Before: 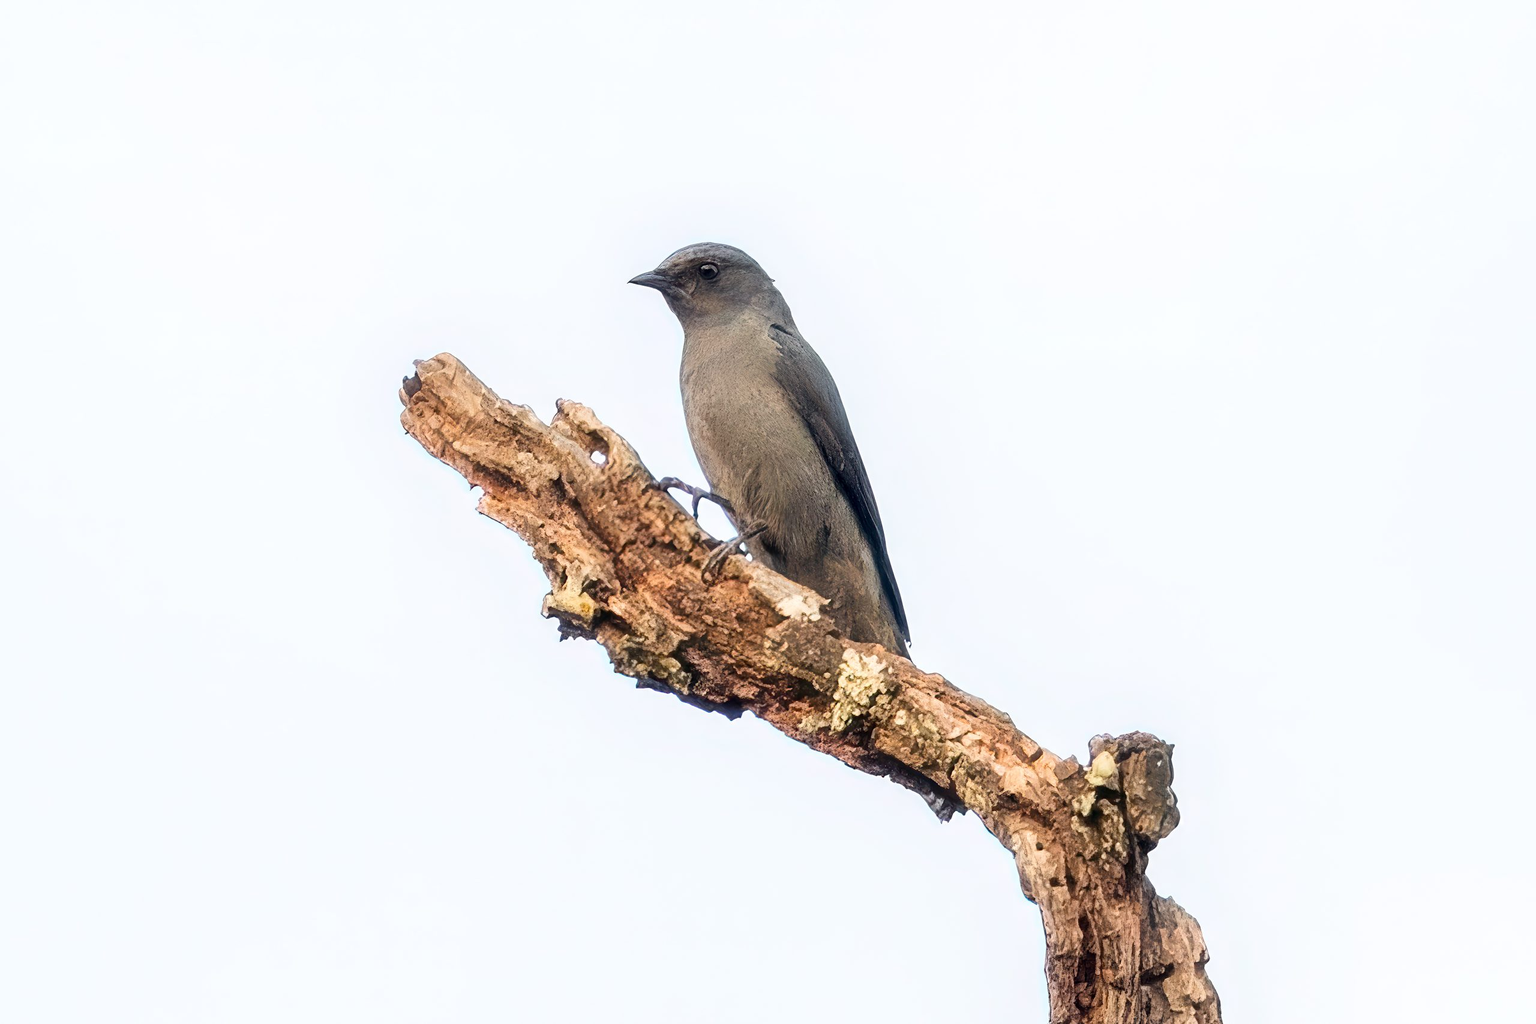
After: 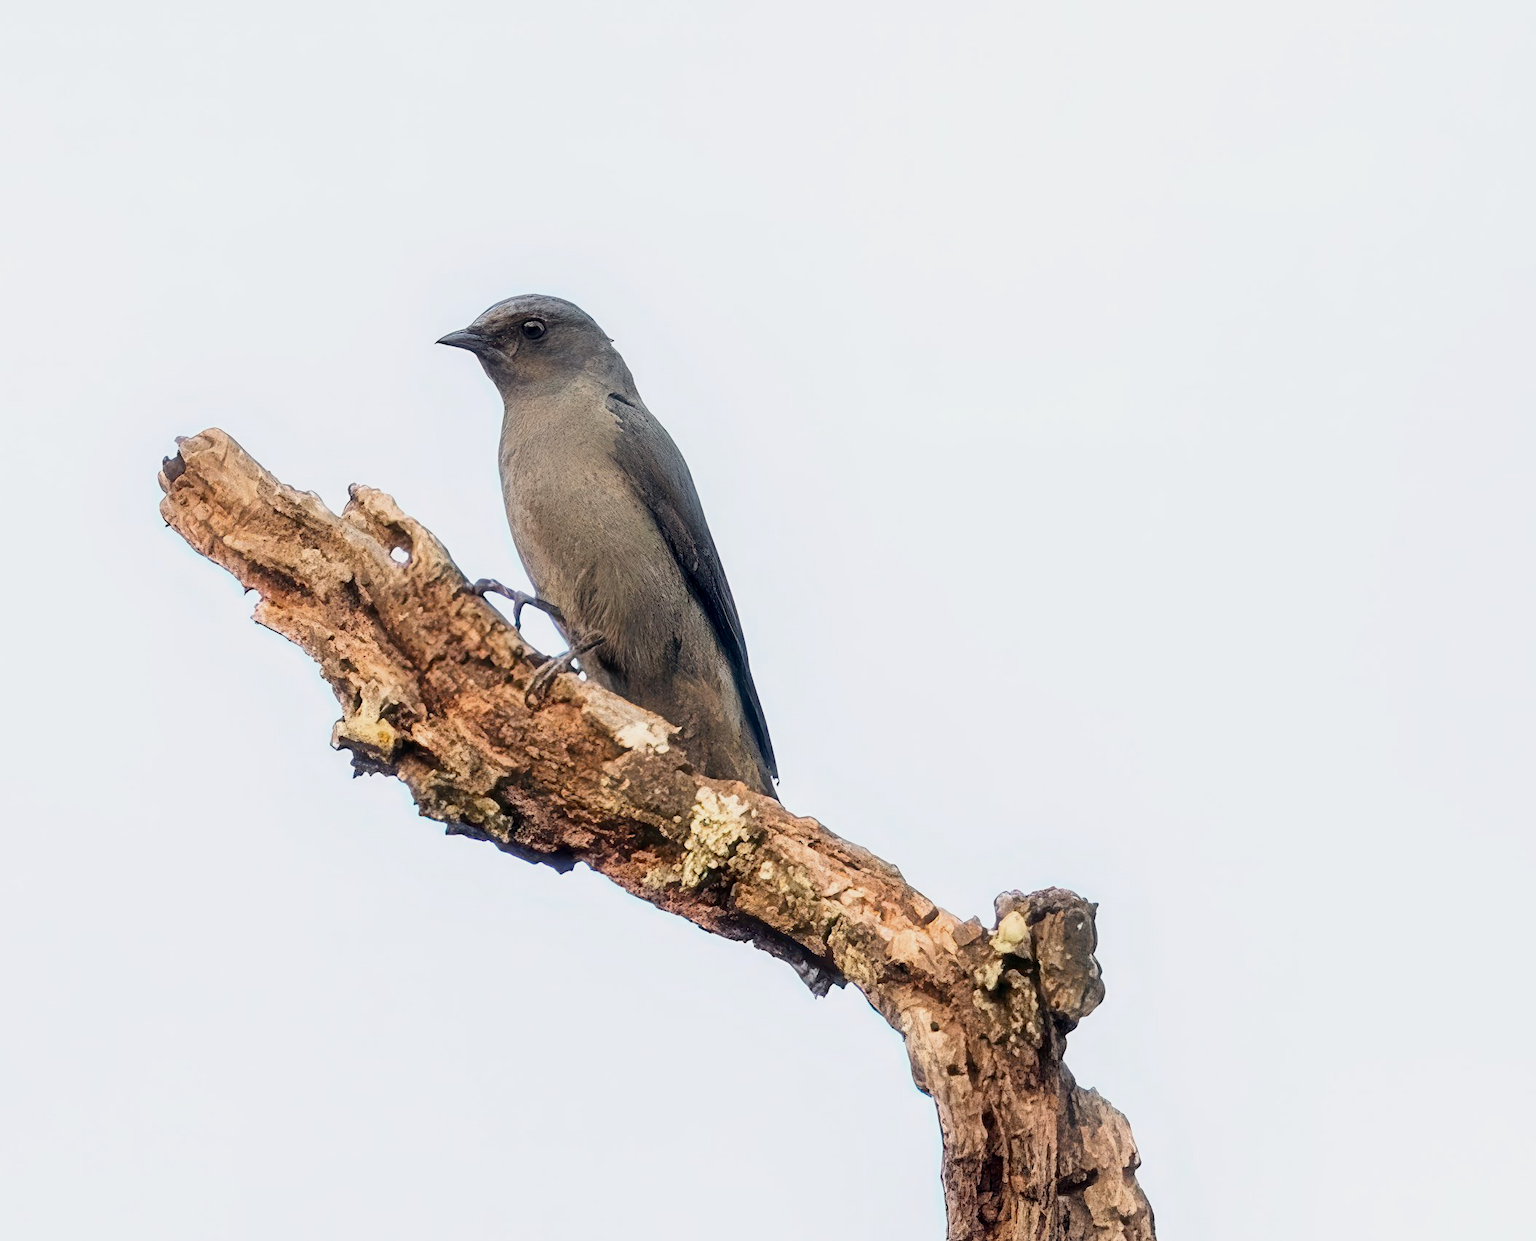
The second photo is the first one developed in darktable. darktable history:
crop: left 17.5%, bottom 0.032%
exposure: black level correction 0.001, exposure -0.197 EV, compensate highlight preservation false
